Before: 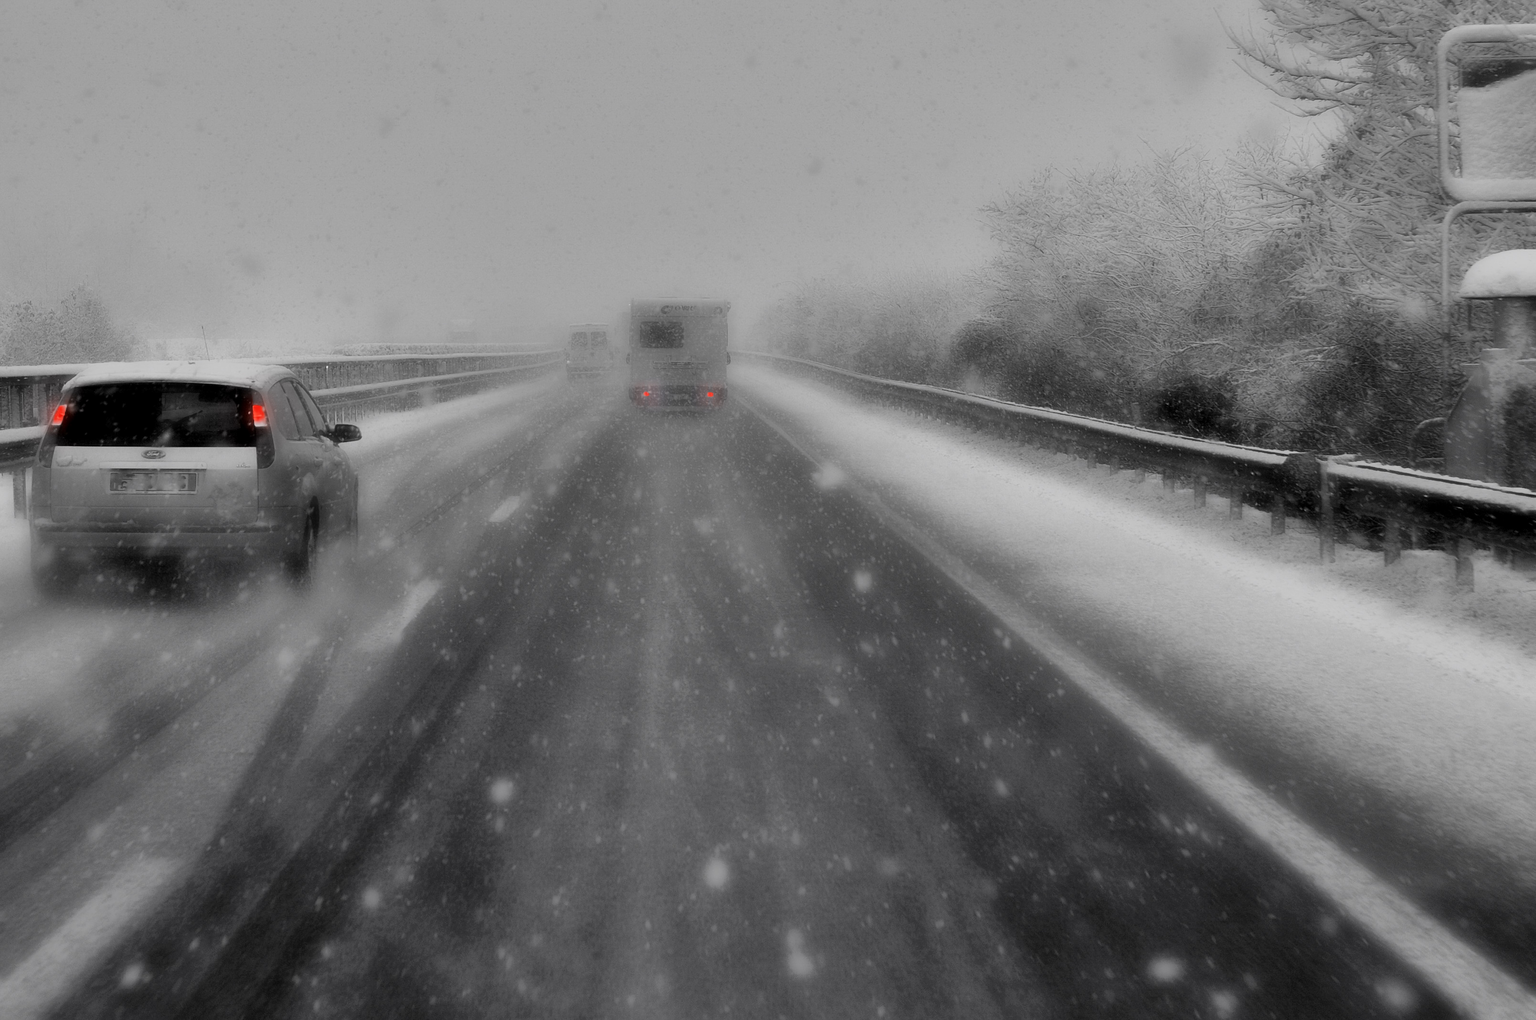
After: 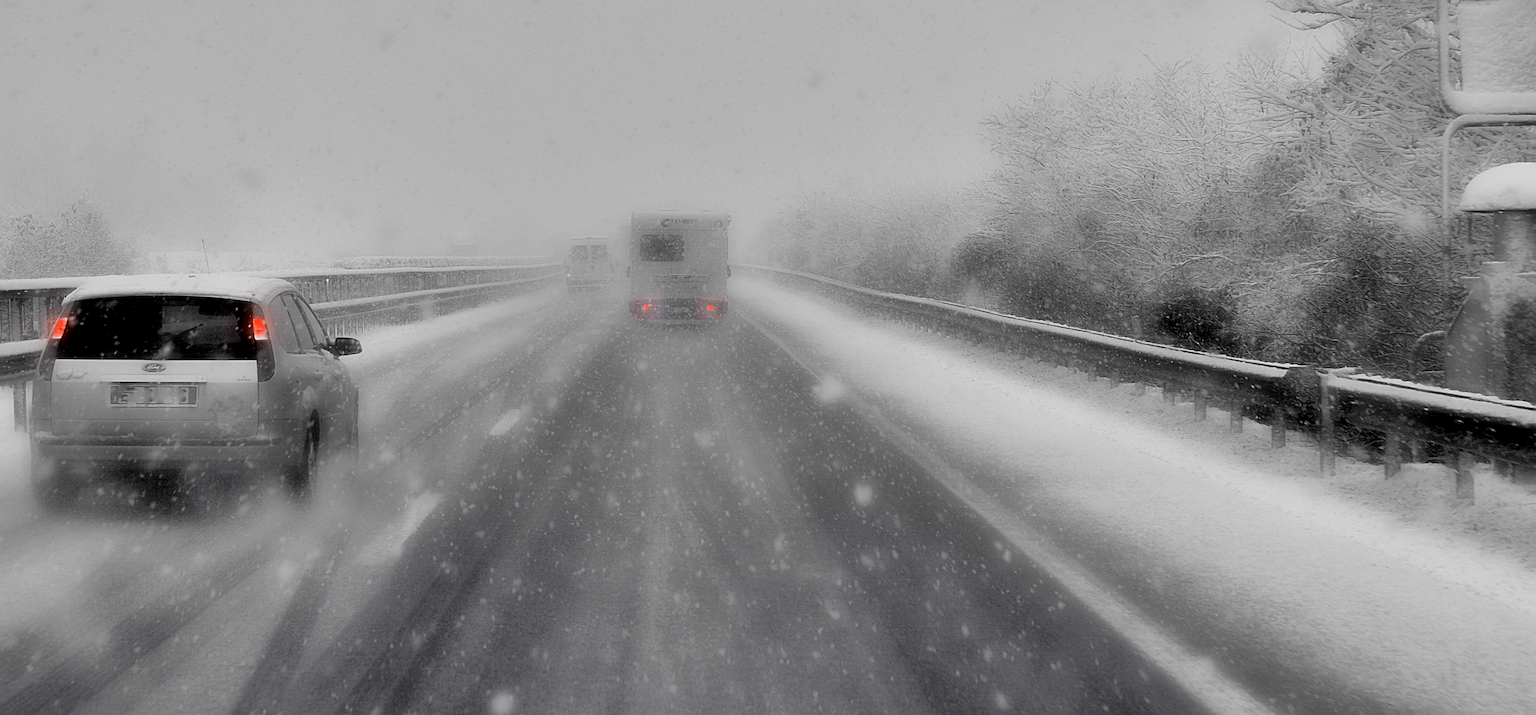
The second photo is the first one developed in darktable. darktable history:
sharpen: radius 4.888
crop and rotate: top 8.562%, bottom 21.315%
velvia: strength 44.59%
